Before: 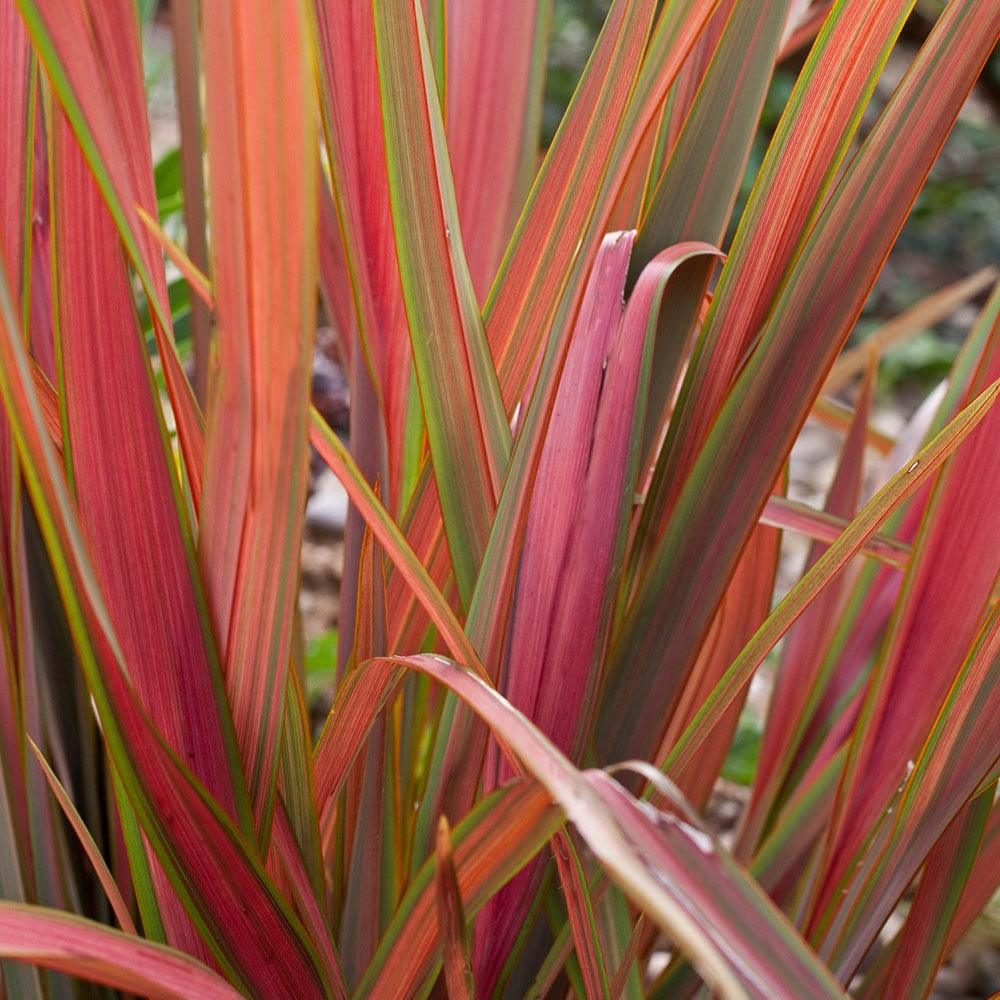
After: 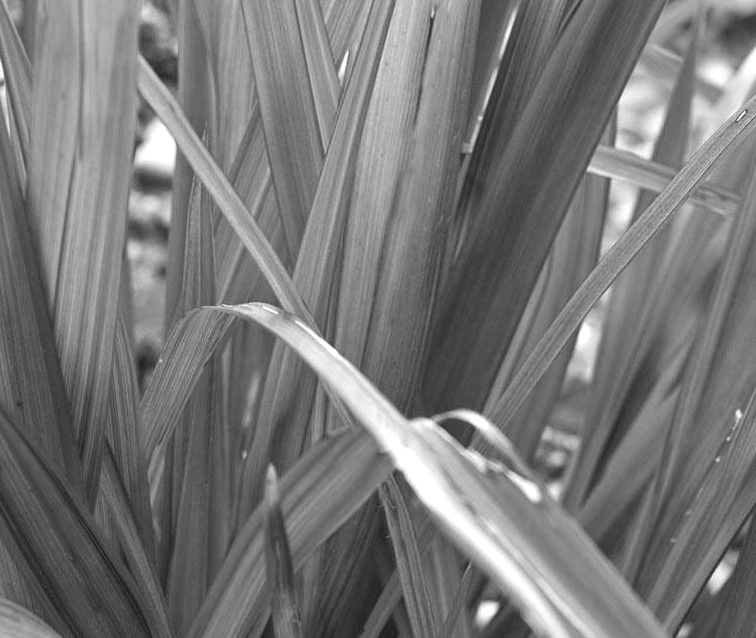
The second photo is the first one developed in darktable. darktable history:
crop and rotate: left 17.299%, top 35.115%, right 7.015%, bottom 1.024%
exposure: exposure 0.785 EV, compensate highlight preservation false
color calibration: output gray [0.22, 0.42, 0.37, 0], gray › normalize channels true, illuminant same as pipeline (D50), adaptation XYZ, x 0.346, y 0.359, gamut compression 0
